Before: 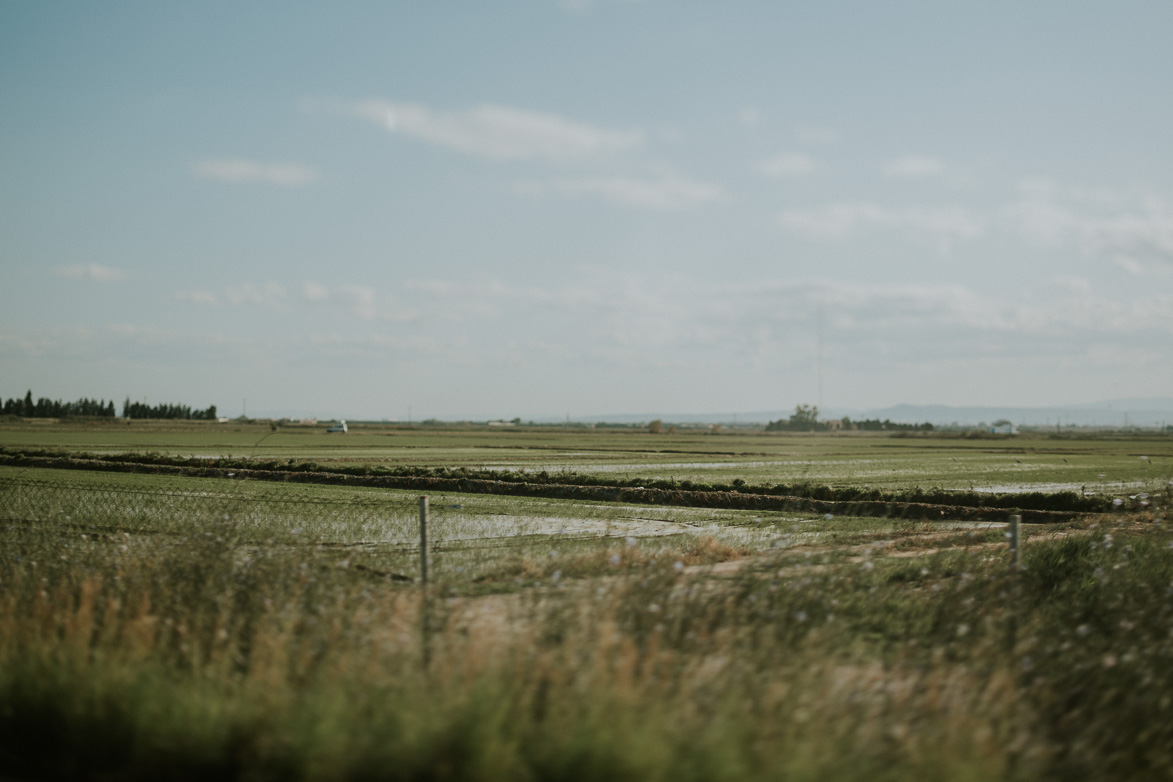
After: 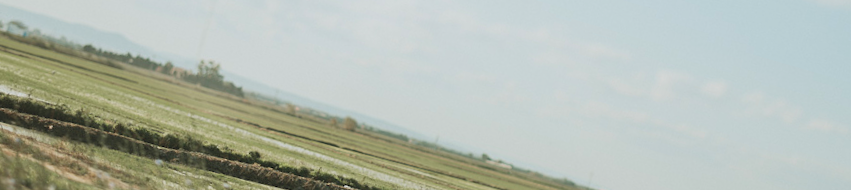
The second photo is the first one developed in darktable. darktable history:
crop and rotate: angle 16.12°, top 30.835%, bottom 35.653%
contrast brightness saturation: contrast 0.1, brightness 0.3, saturation 0.14
exposure: exposure -0.021 EV, compensate highlight preservation false
